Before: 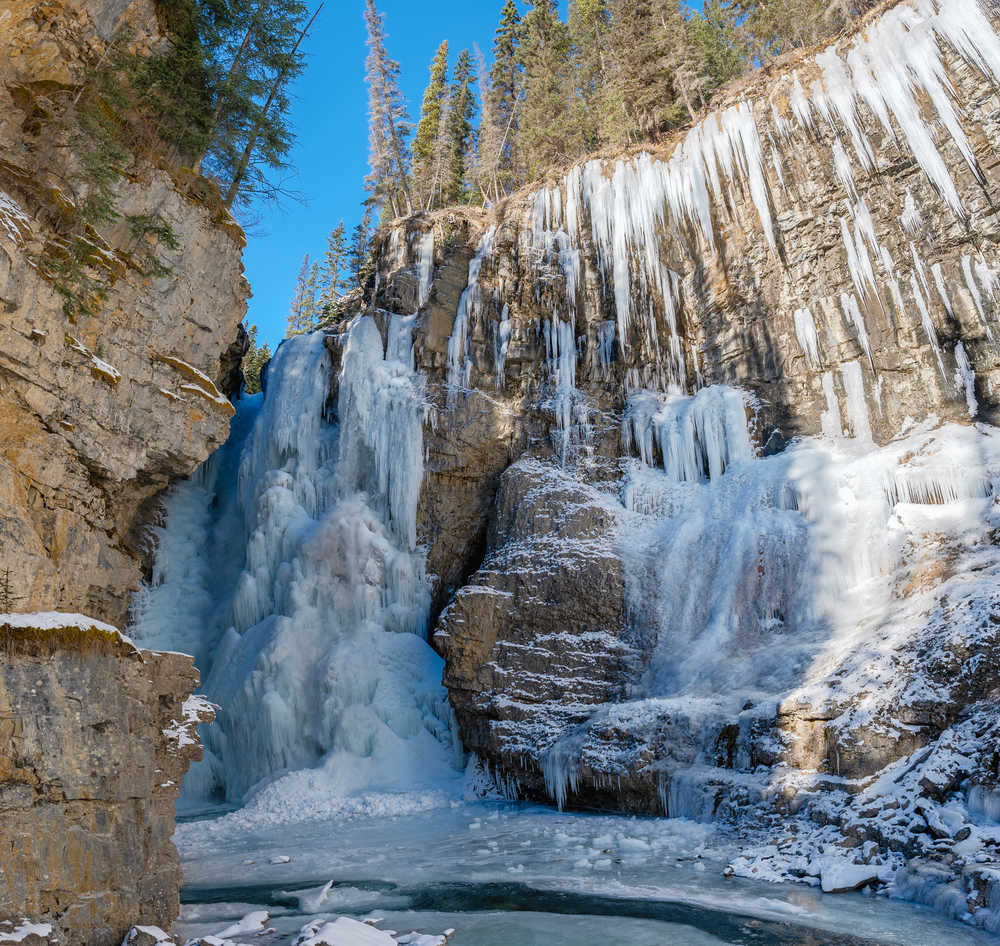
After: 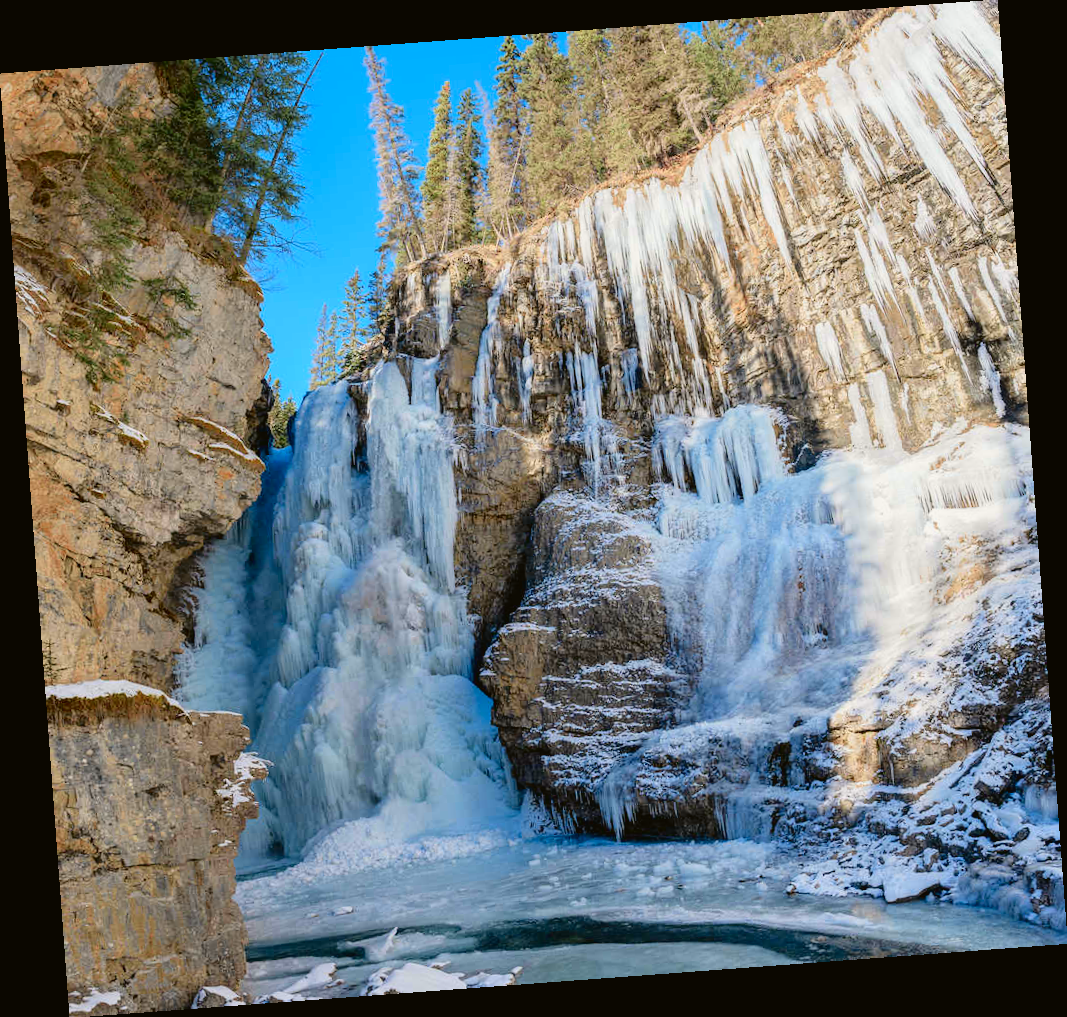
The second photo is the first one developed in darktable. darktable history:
tone curve: curves: ch0 [(0, 0.021) (0.049, 0.044) (0.152, 0.14) (0.328, 0.377) (0.473, 0.543) (0.641, 0.705) (0.868, 0.887) (1, 0.969)]; ch1 [(0, 0) (0.322, 0.328) (0.43, 0.425) (0.474, 0.466) (0.502, 0.503) (0.522, 0.526) (0.564, 0.591) (0.602, 0.632) (0.677, 0.701) (0.859, 0.885) (1, 1)]; ch2 [(0, 0) (0.33, 0.301) (0.447, 0.44) (0.487, 0.496) (0.502, 0.516) (0.535, 0.554) (0.565, 0.598) (0.618, 0.629) (1, 1)], color space Lab, independent channels, preserve colors none
rotate and perspective: rotation -4.25°, automatic cropping off
